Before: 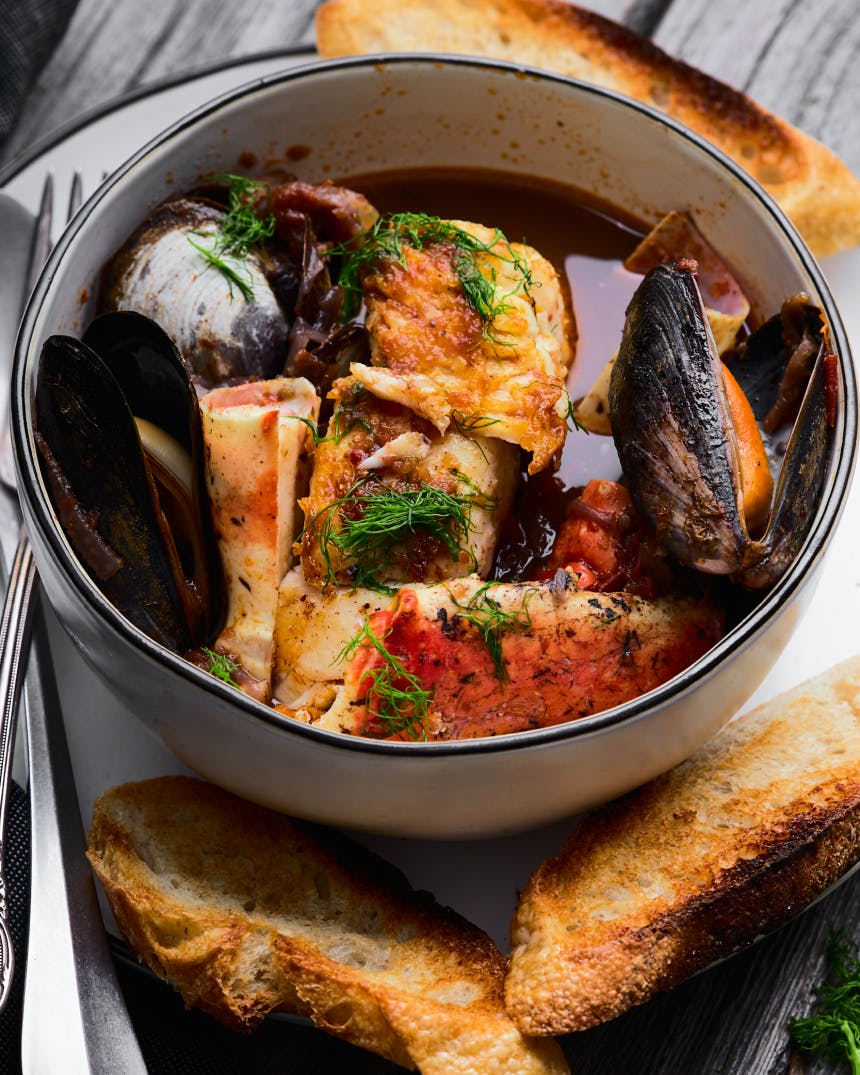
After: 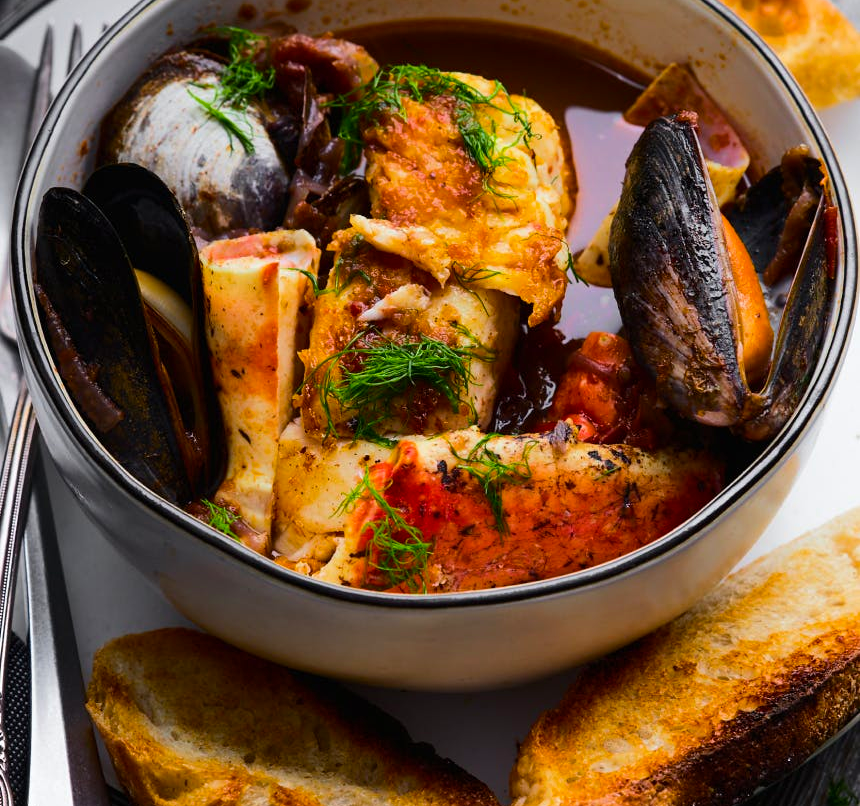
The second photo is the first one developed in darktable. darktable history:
color balance rgb: perceptual saturation grading › global saturation 20%, global vibrance 20%
crop: top 13.819%, bottom 11.169%
